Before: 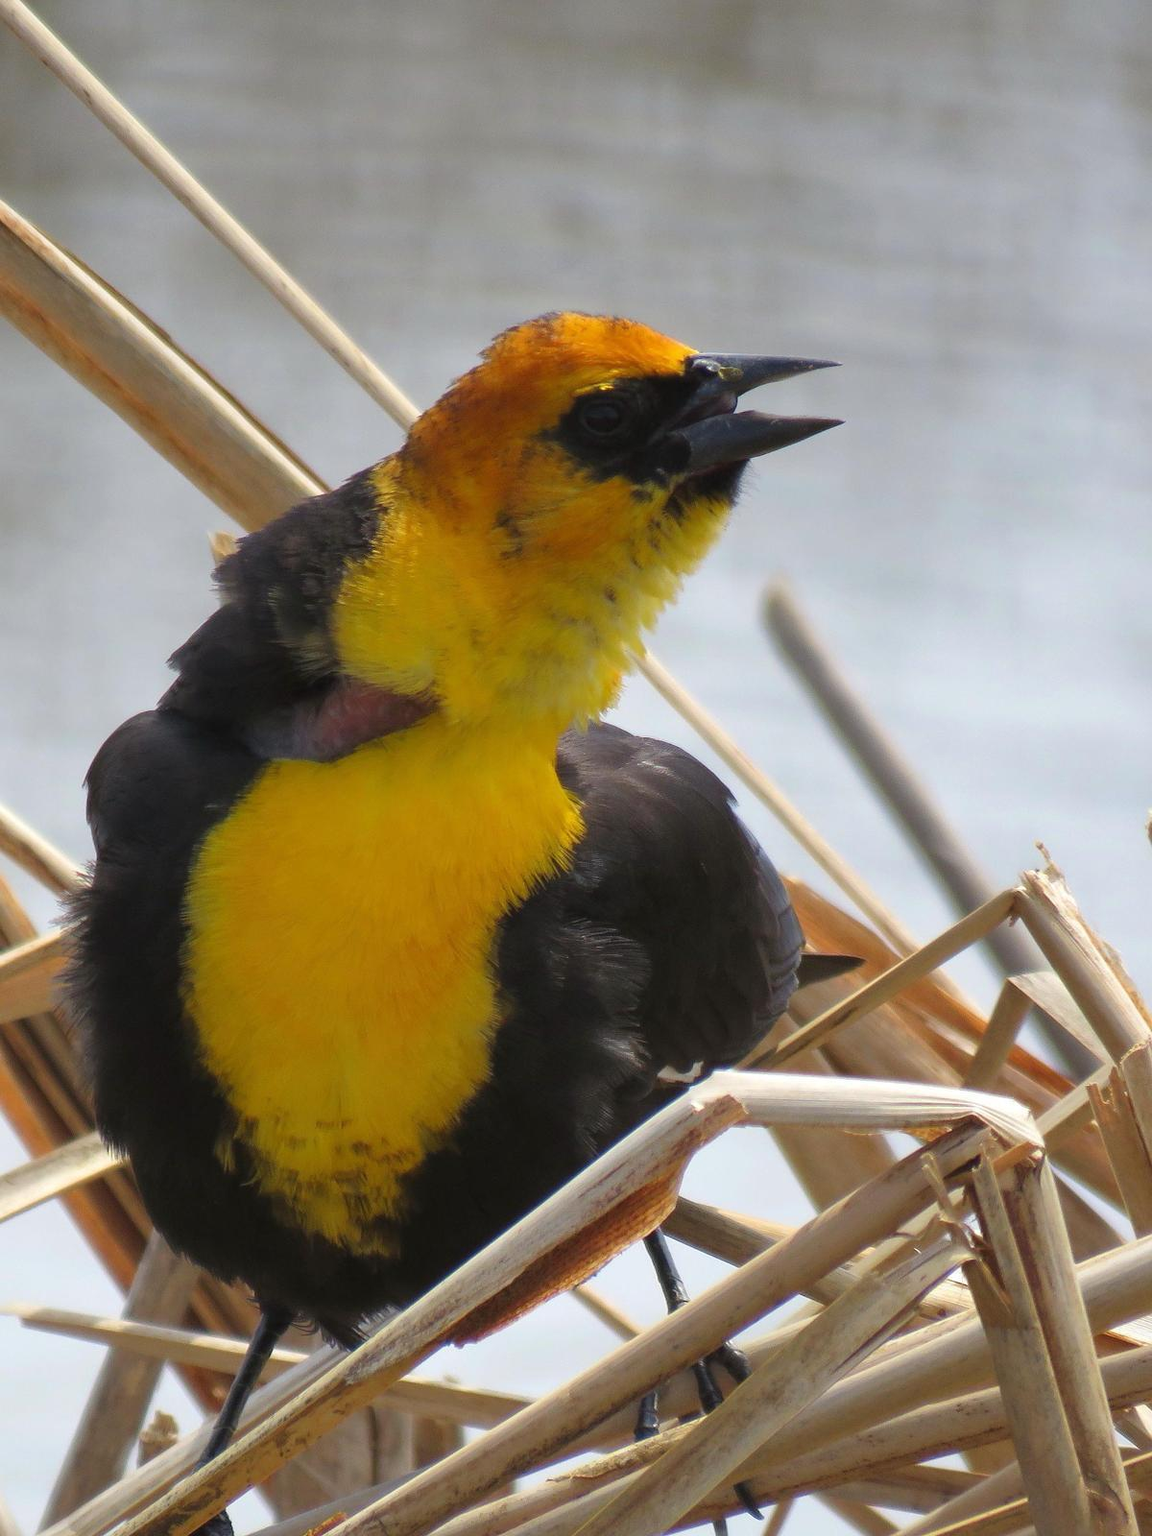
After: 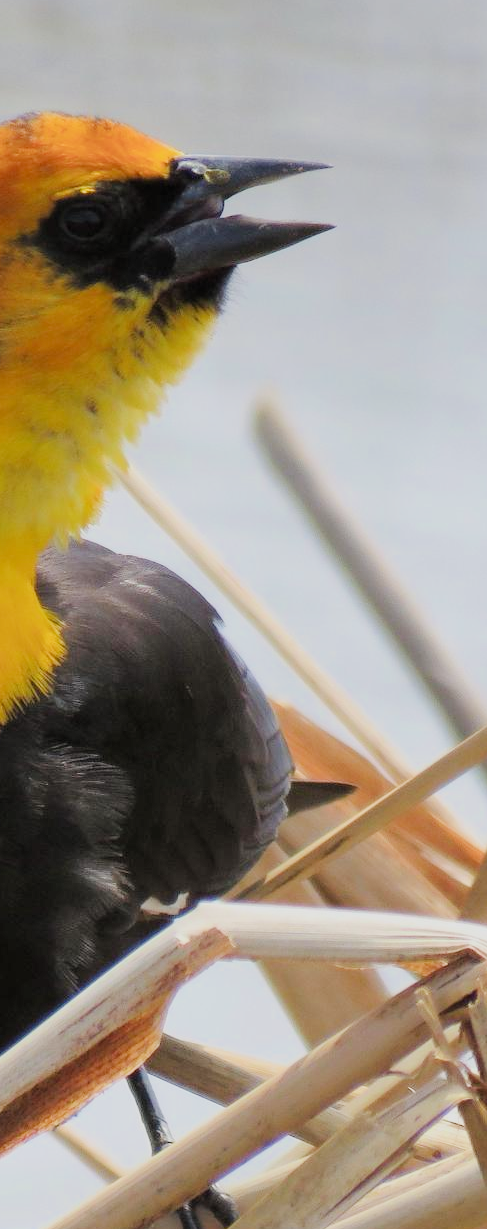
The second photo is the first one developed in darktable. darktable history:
crop: left 45.402%, top 13.339%, right 13.995%, bottom 9.837%
filmic rgb: black relative exposure -6.84 EV, white relative exposure 5.94 EV, hardness 2.72
exposure: exposure 0.815 EV, compensate highlight preservation false
